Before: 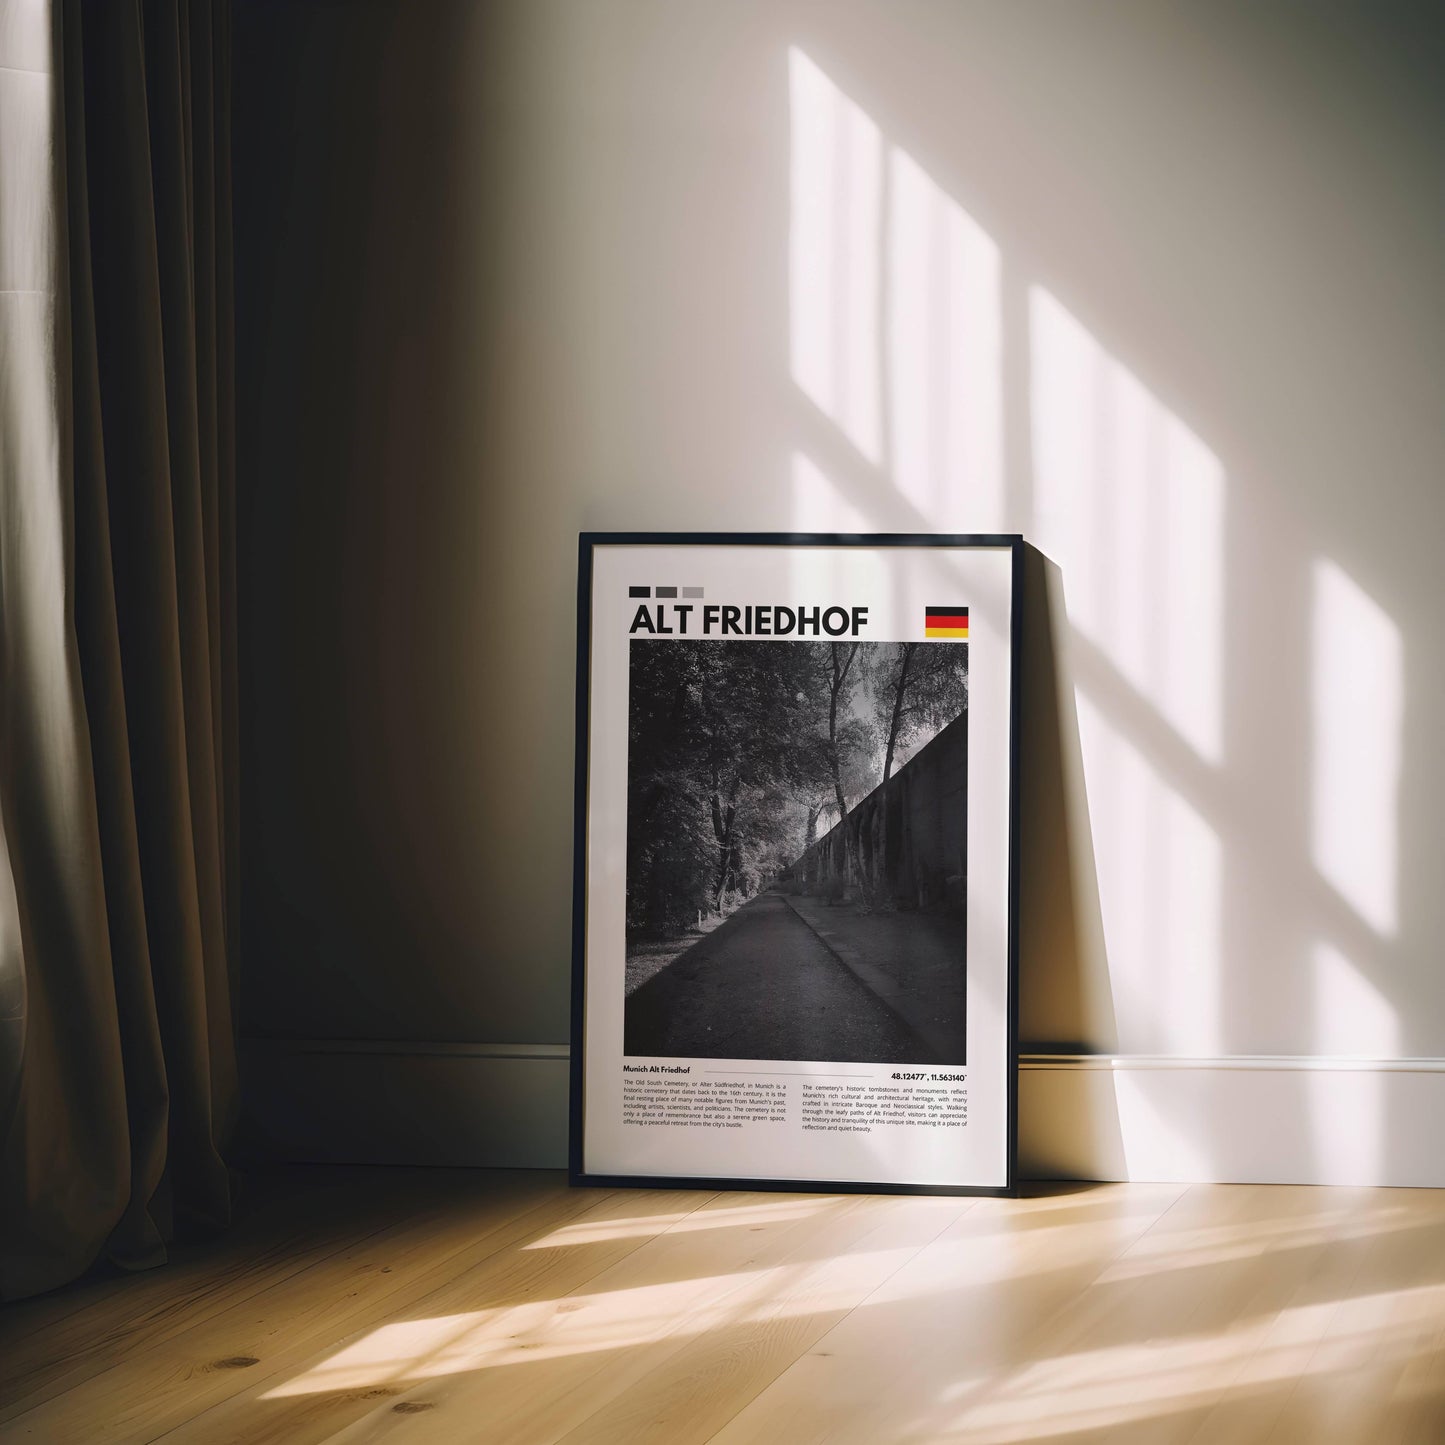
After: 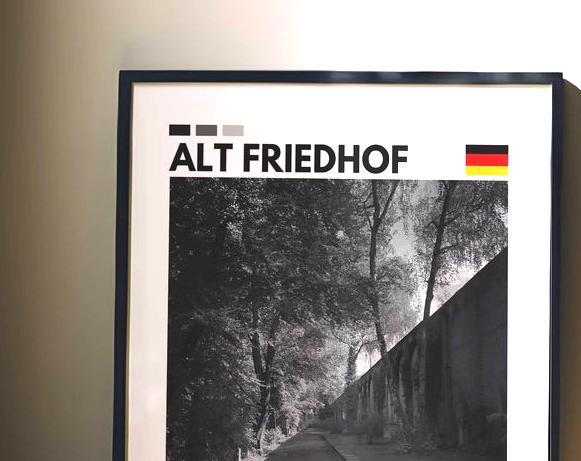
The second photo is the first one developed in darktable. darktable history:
crop: left 31.876%, top 31.982%, right 27.72%, bottom 36.083%
exposure: black level correction 0, exposure 0.953 EV, compensate exposure bias true, compensate highlight preservation false
